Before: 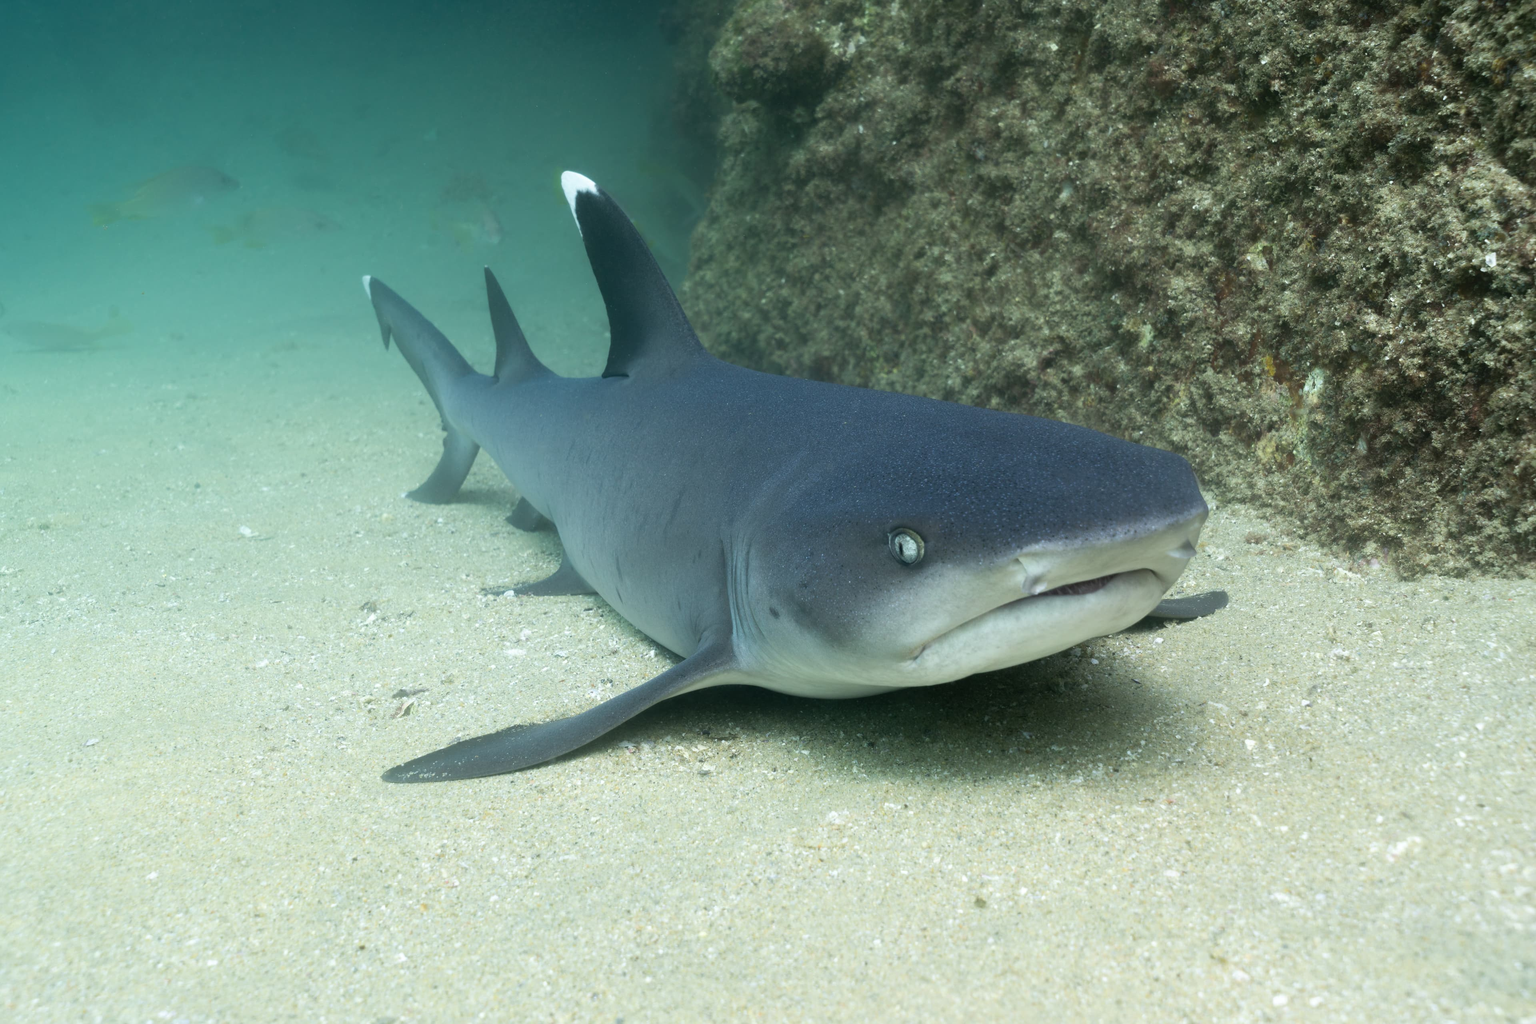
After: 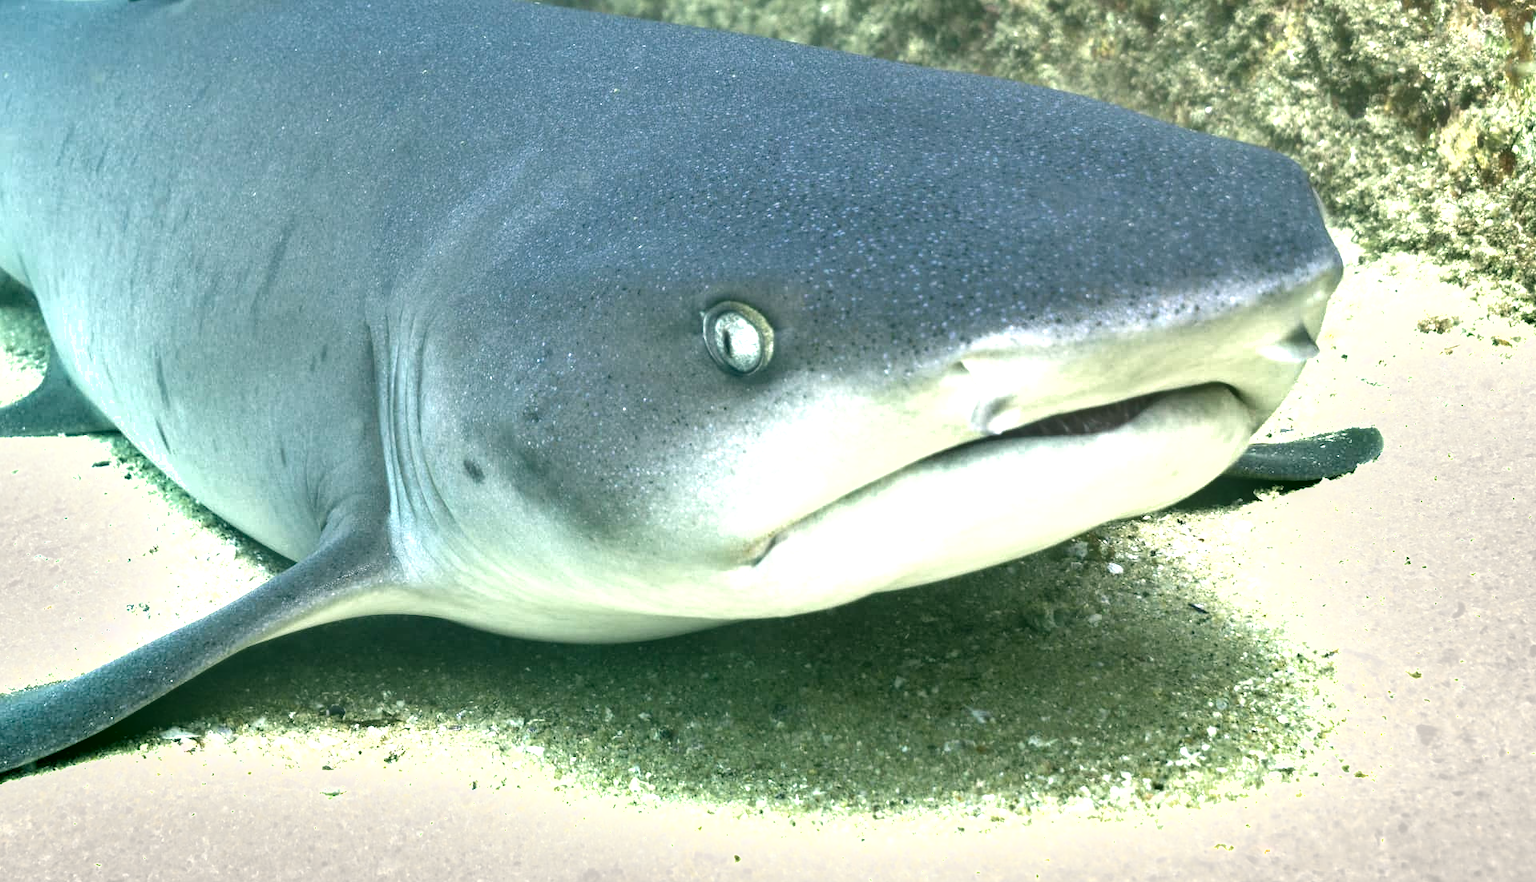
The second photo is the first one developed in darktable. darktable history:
exposure: black level correction 0, exposure 1.472 EV, compensate highlight preservation false
color correction: highlights a* 3.94, highlights b* 4.96, shadows a* -8.1, shadows b* 4.61
crop: left 35.04%, top 36.914%, right 15.017%, bottom 20.09%
shadows and highlights: shadows 13.55, white point adjustment 1.32, soften with gaussian
local contrast: on, module defaults
